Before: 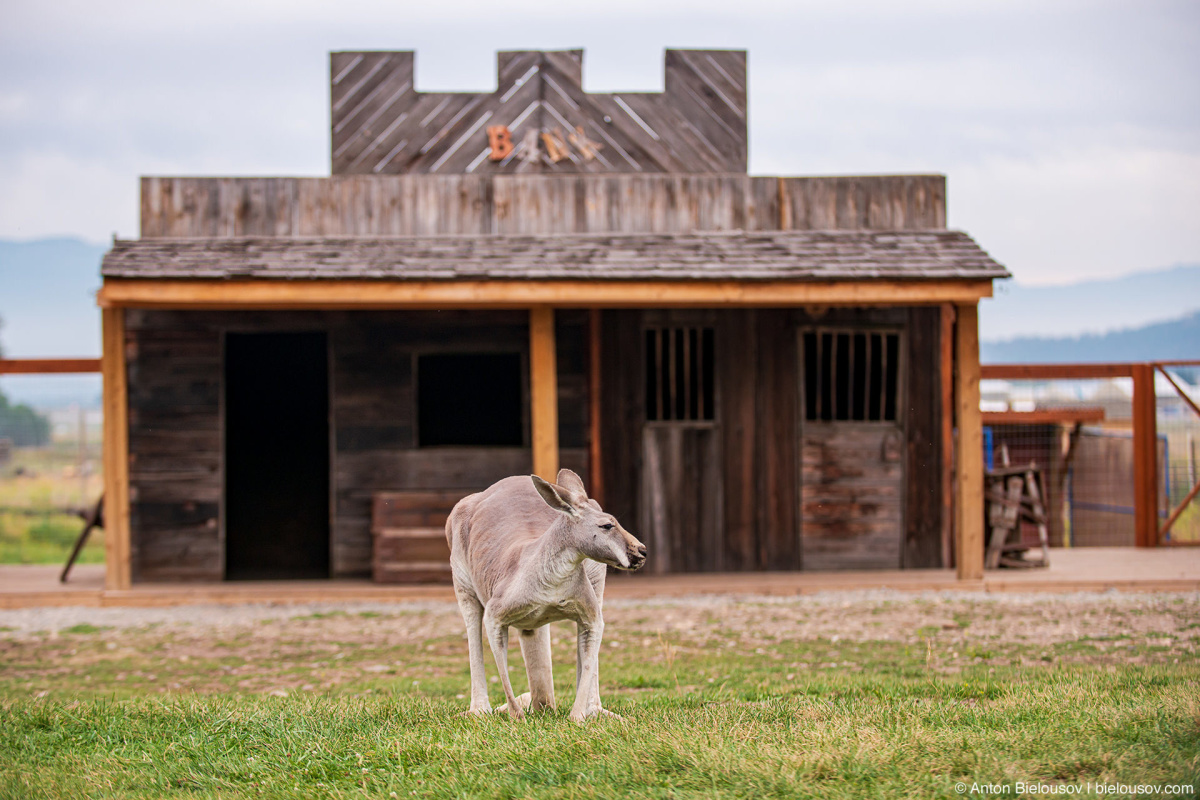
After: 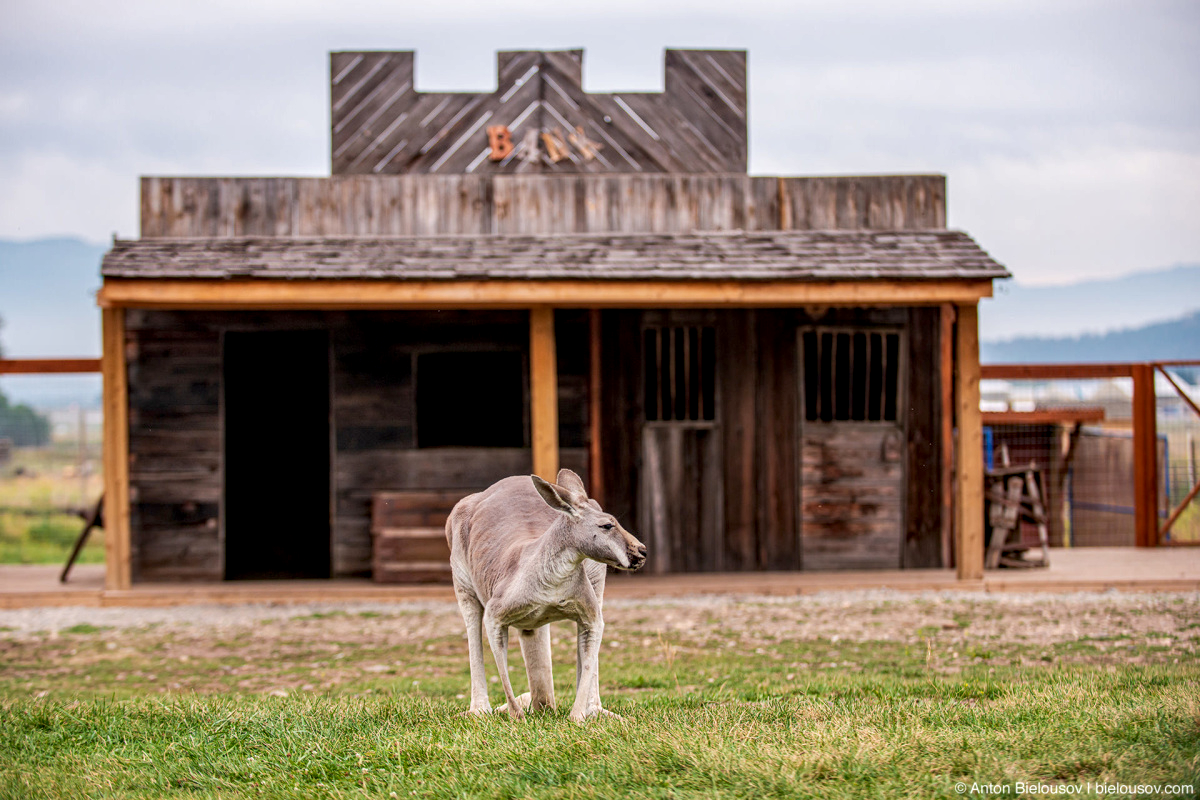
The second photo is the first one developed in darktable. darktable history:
exposure: black level correction 0.005, exposure 0.014 EV, compensate highlight preservation false
local contrast: detail 130%
